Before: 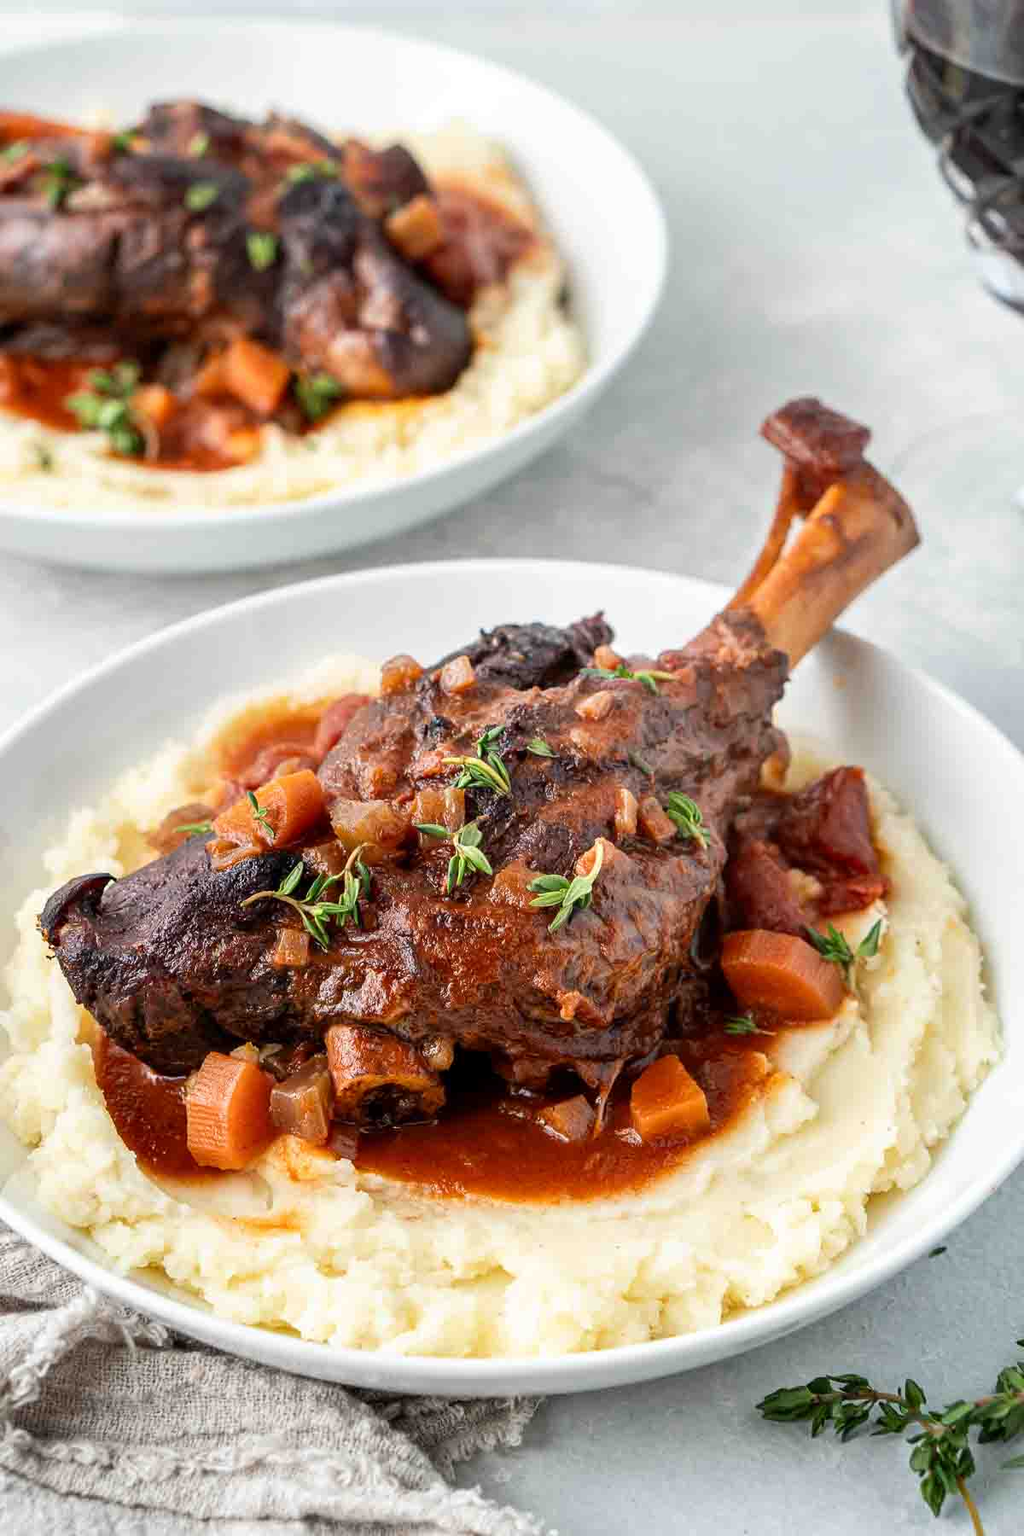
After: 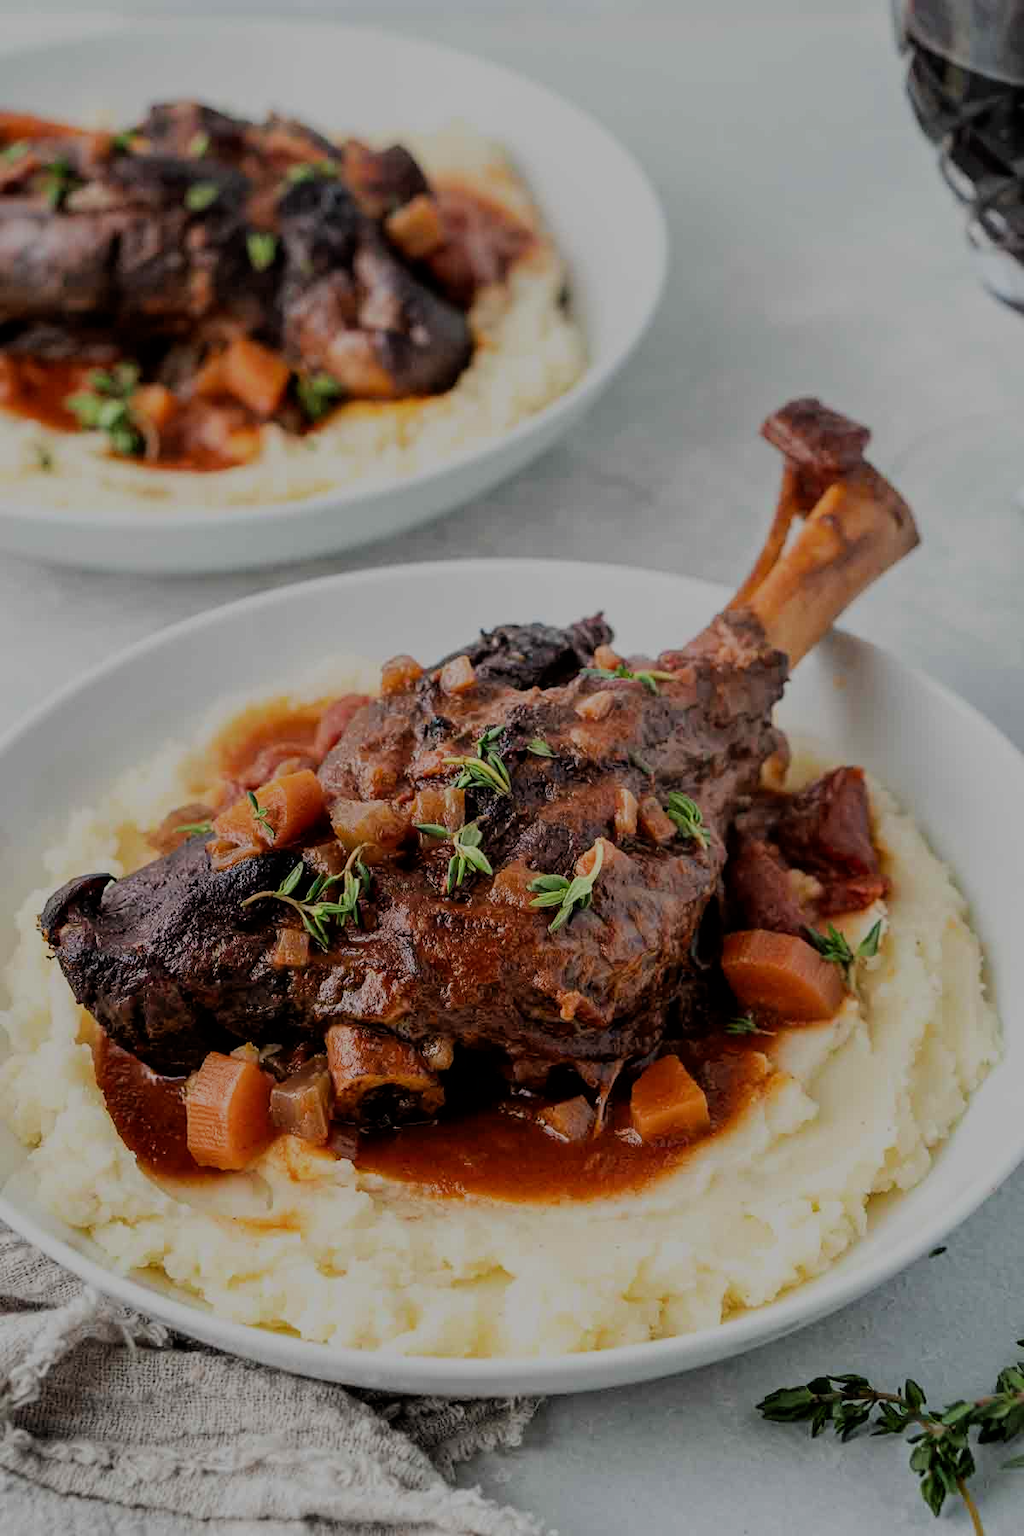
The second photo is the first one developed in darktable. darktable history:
exposure: black level correction 0, exposure -0.857 EV, compensate highlight preservation false
filmic rgb: black relative exposure -7.2 EV, white relative exposure 5.39 EV, hardness 3.03
